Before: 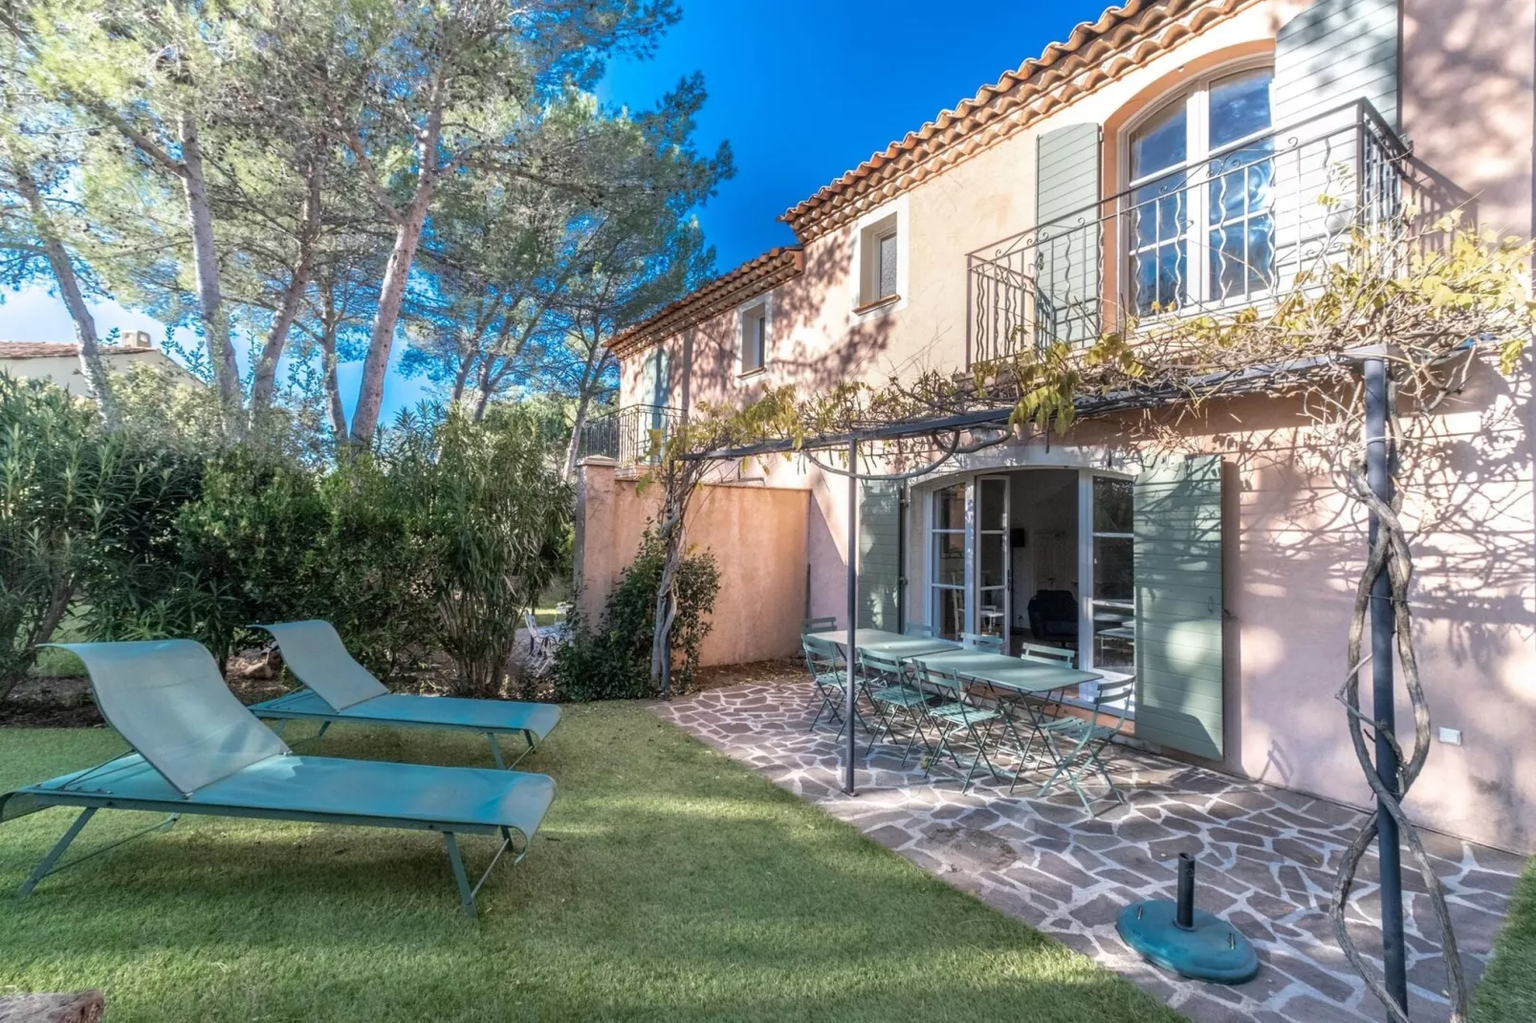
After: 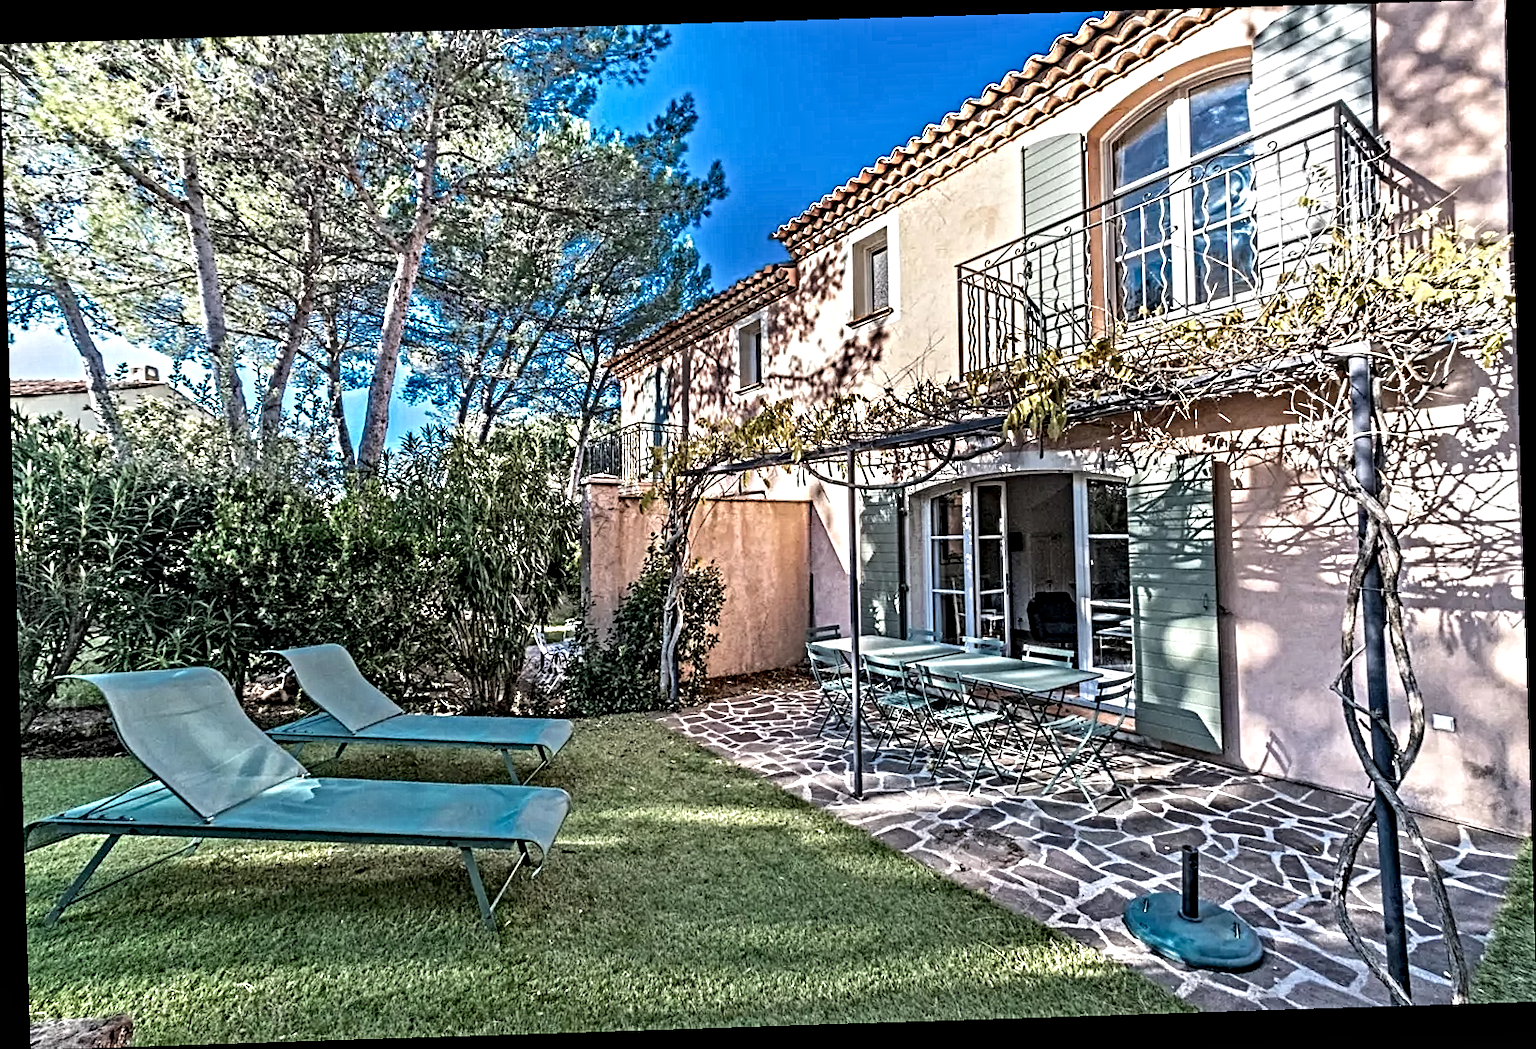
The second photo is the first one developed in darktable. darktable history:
contrast equalizer: octaves 7, y [[0.406, 0.494, 0.589, 0.753, 0.877, 0.999], [0.5 ×6], [0.5 ×6], [0 ×6], [0 ×6]]
rotate and perspective: rotation -1.77°, lens shift (horizontal) 0.004, automatic cropping off
